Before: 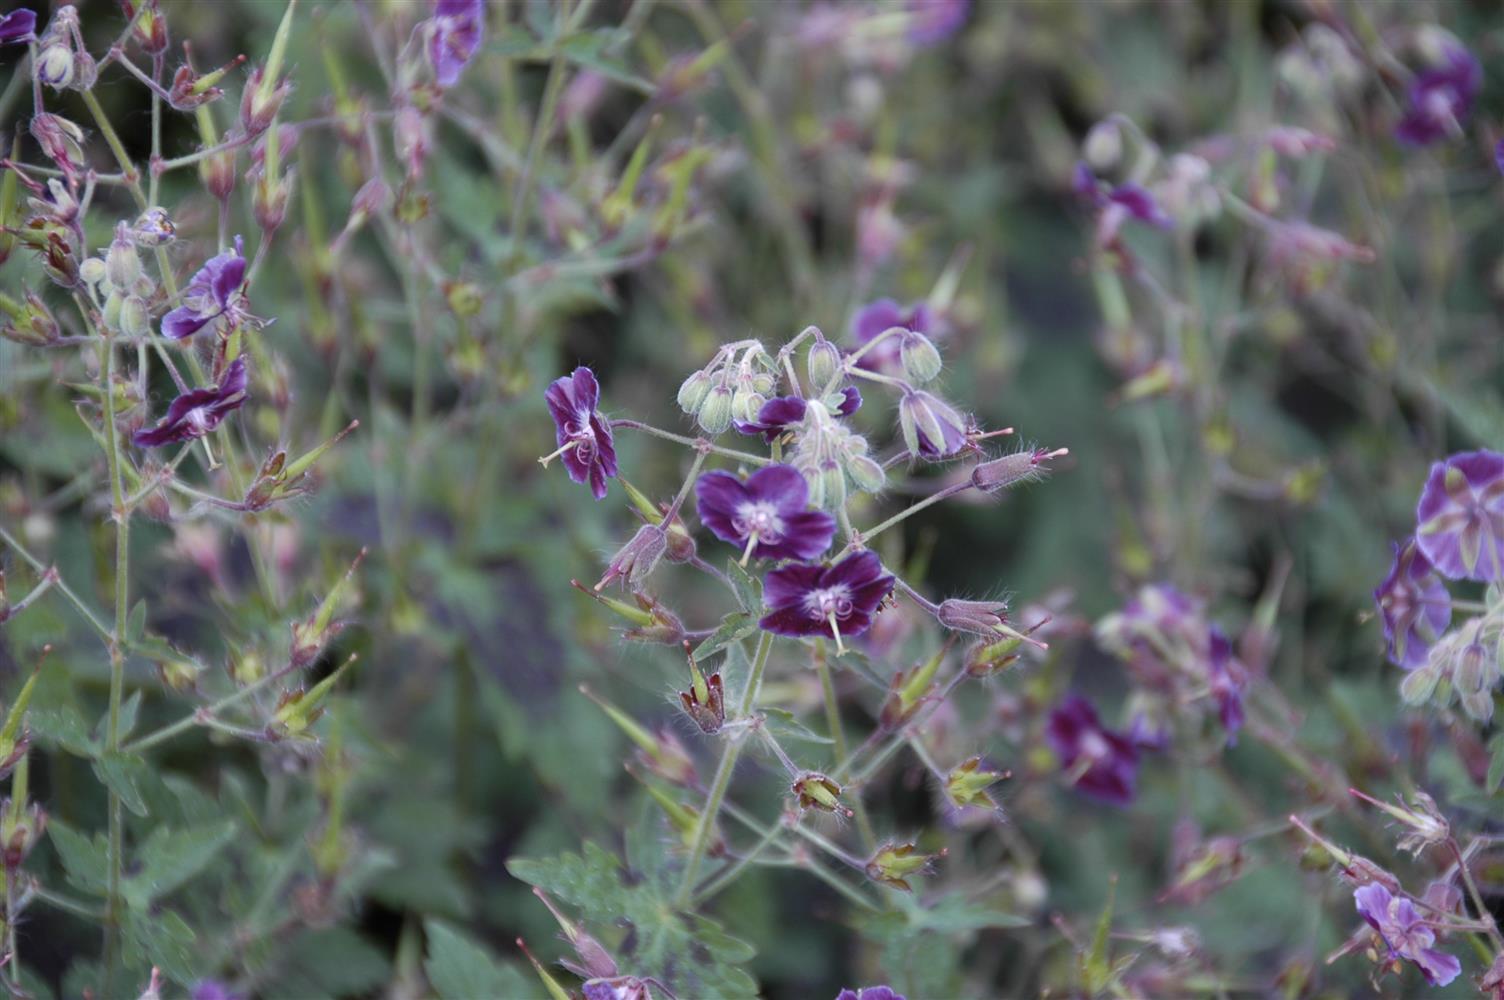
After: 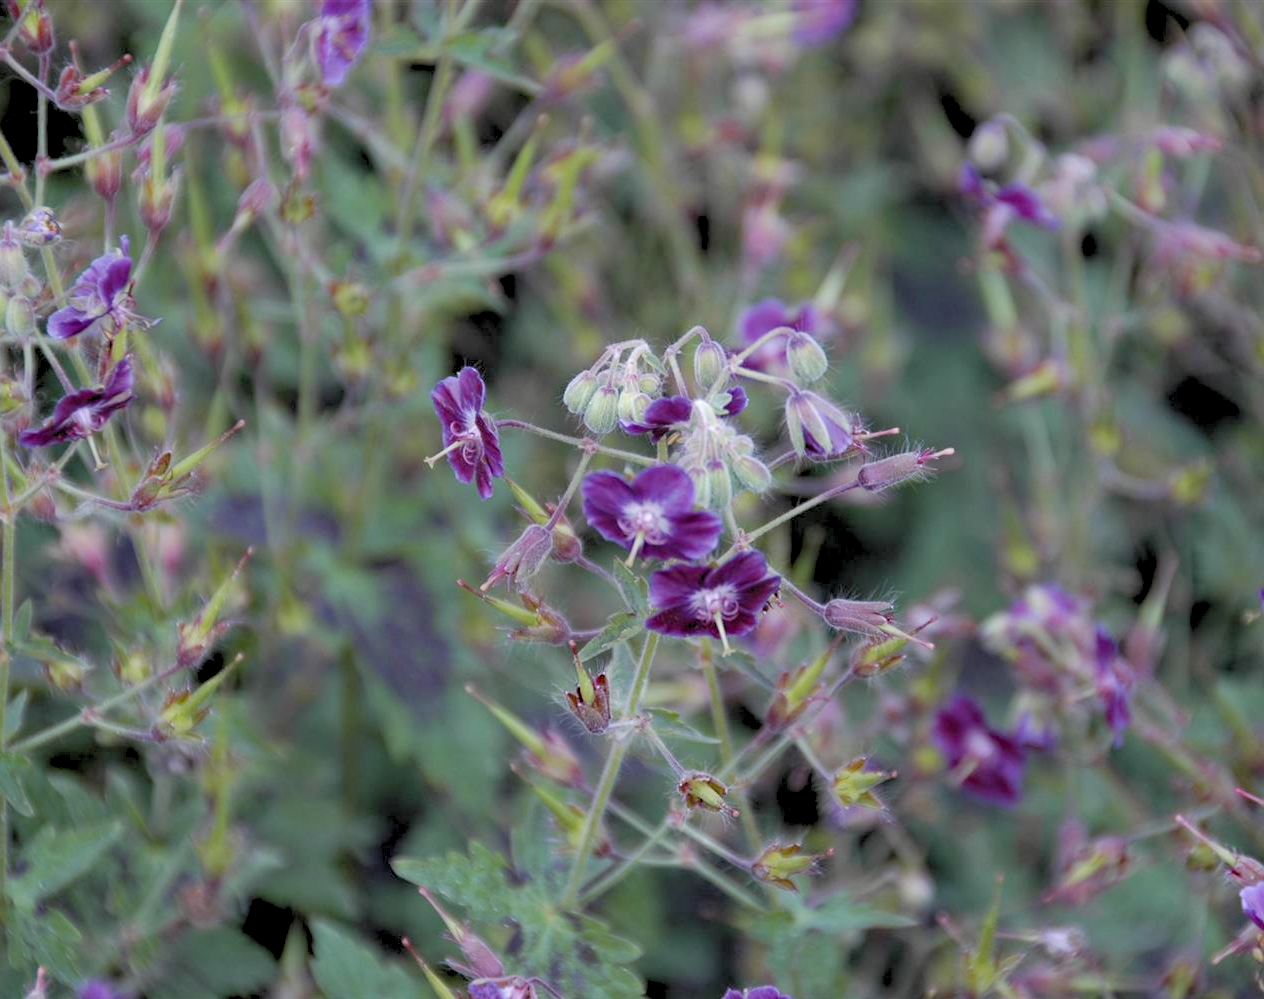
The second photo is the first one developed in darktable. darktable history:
haze removal: compatibility mode true, adaptive false
exposure: compensate highlight preservation false
rgb levels: preserve colors sum RGB, levels [[0.038, 0.433, 0.934], [0, 0.5, 1], [0, 0.5, 1]]
crop: left 7.598%, right 7.873%
